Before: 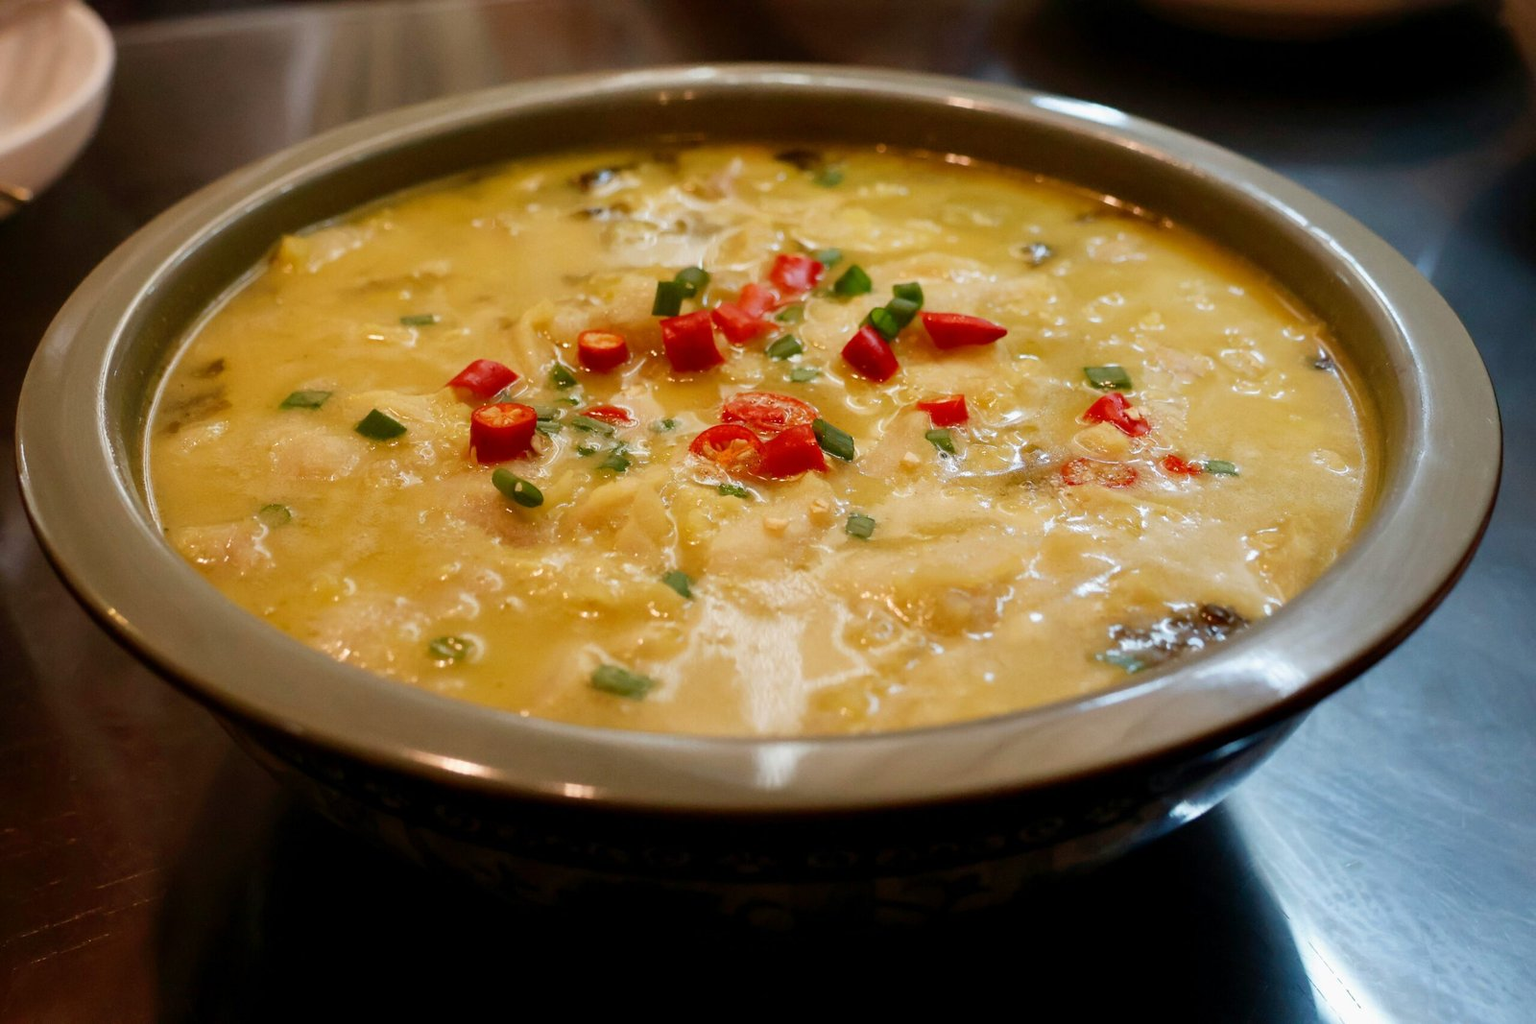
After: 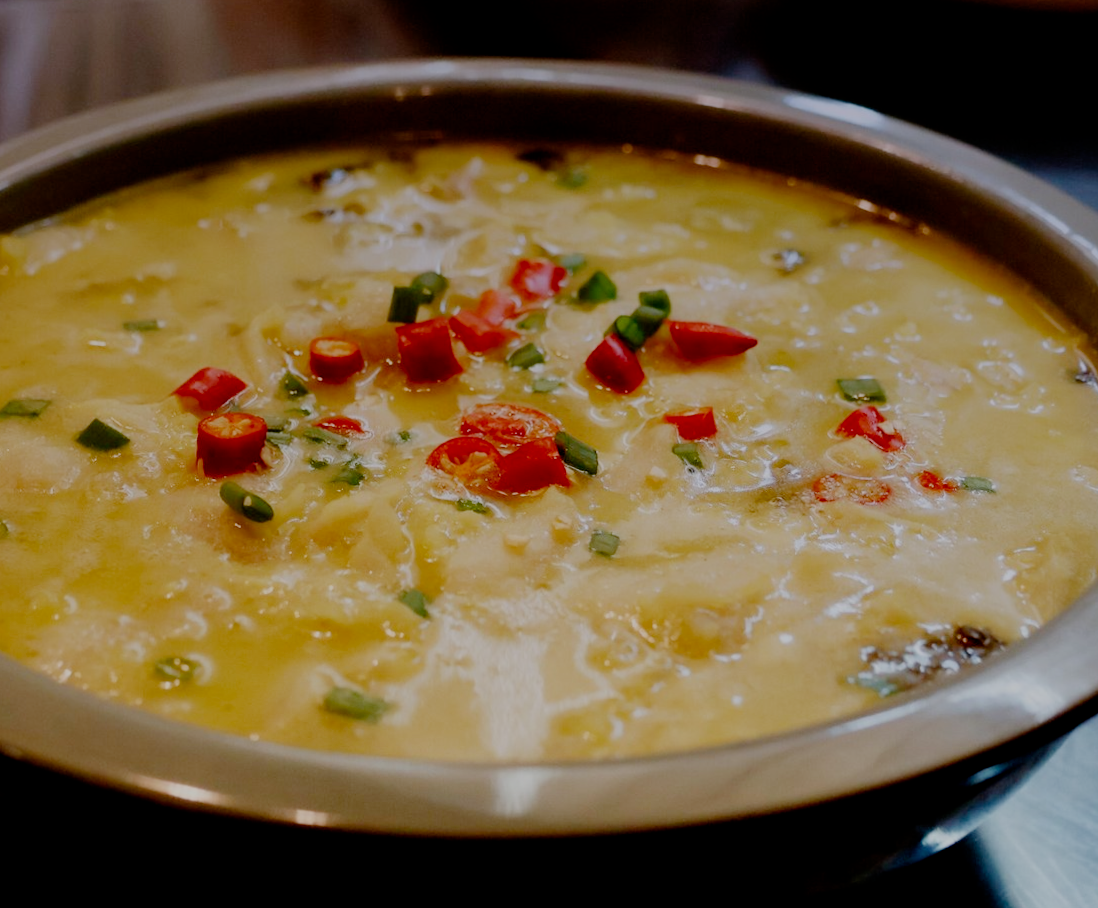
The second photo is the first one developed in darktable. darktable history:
crop: left 18.479%, right 12.2%, bottom 13.971%
graduated density: hue 238.83°, saturation 50%
filmic rgb: middle gray luminance 18%, black relative exposure -7.5 EV, white relative exposure 8.5 EV, threshold 6 EV, target black luminance 0%, hardness 2.23, latitude 18.37%, contrast 0.878, highlights saturation mix 5%, shadows ↔ highlights balance 10.15%, add noise in highlights 0, preserve chrominance no, color science v3 (2019), use custom middle-gray values true, iterations of high-quality reconstruction 0, contrast in highlights soft, enable highlight reconstruction true
rotate and perspective: rotation 0.174°, lens shift (vertical) 0.013, lens shift (horizontal) 0.019, shear 0.001, automatic cropping original format, crop left 0.007, crop right 0.991, crop top 0.016, crop bottom 0.997
